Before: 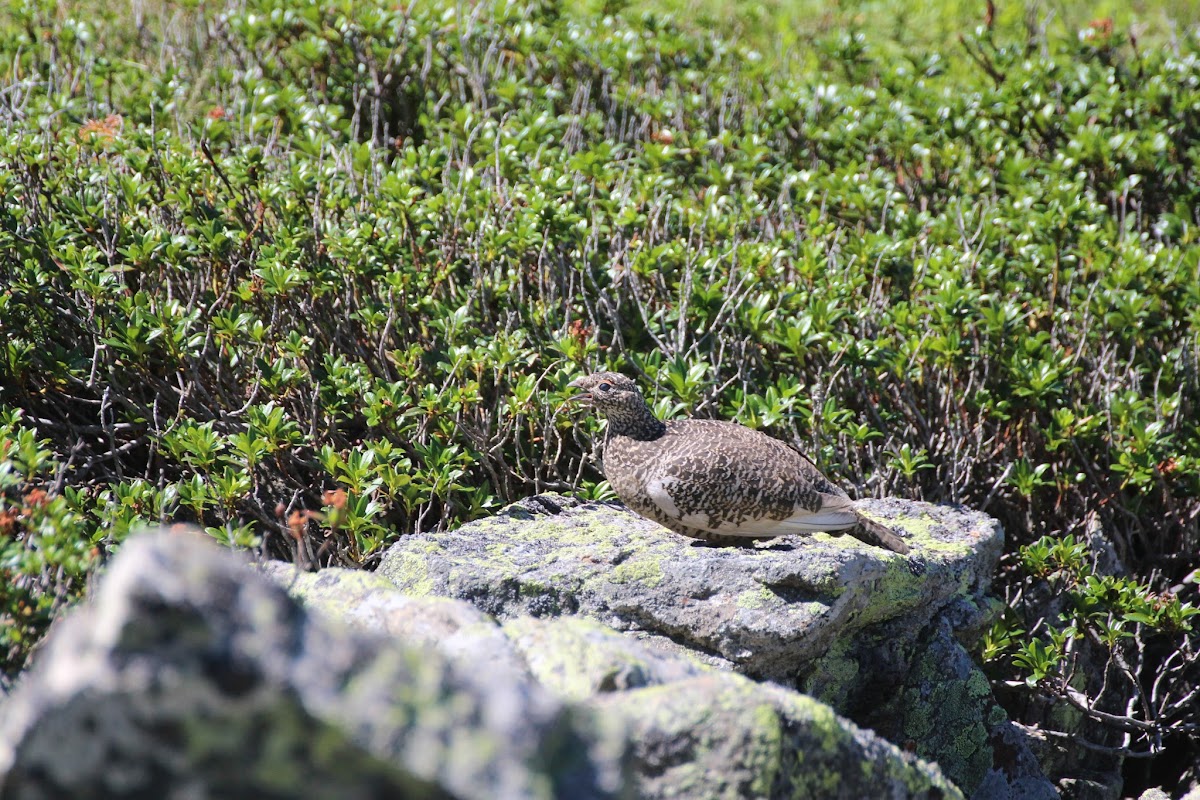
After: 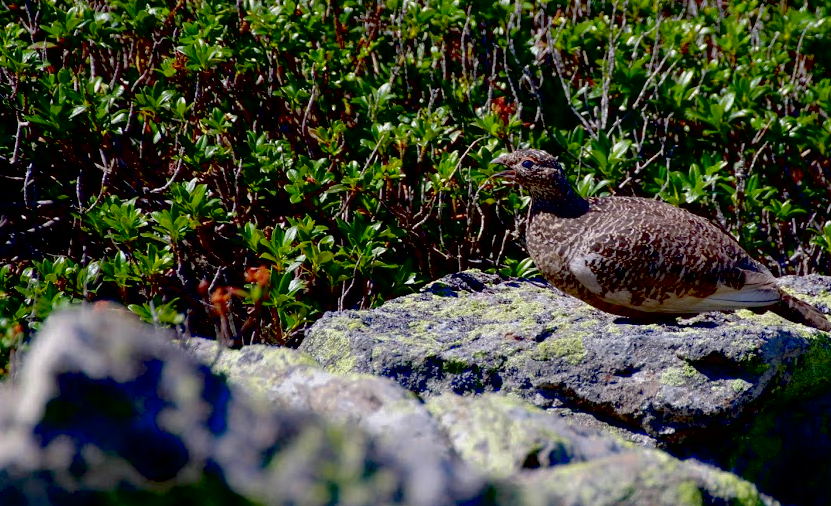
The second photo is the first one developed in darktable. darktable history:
contrast brightness saturation: contrast 0.102, brightness 0.026, saturation 0.09
tone curve: curves: ch0 [(0, 0) (0.003, 0.029) (0.011, 0.034) (0.025, 0.044) (0.044, 0.057) (0.069, 0.07) (0.1, 0.084) (0.136, 0.104) (0.177, 0.127) (0.224, 0.156) (0.277, 0.192) (0.335, 0.236) (0.399, 0.284) (0.468, 0.339) (0.543, 0.393) (0.623, 0.454) (0.709, 0.541) (0.801, 0.65) (0.898, 0.766) (1, 1)], color space Lab, independent channels, preserve colors none
crop: left 6.476%, top 27.965%, right 24.264%, bottom 8.707%
exposure: black level correction 0.099, exposure -0.089 EV, compensate highlight preservation false
